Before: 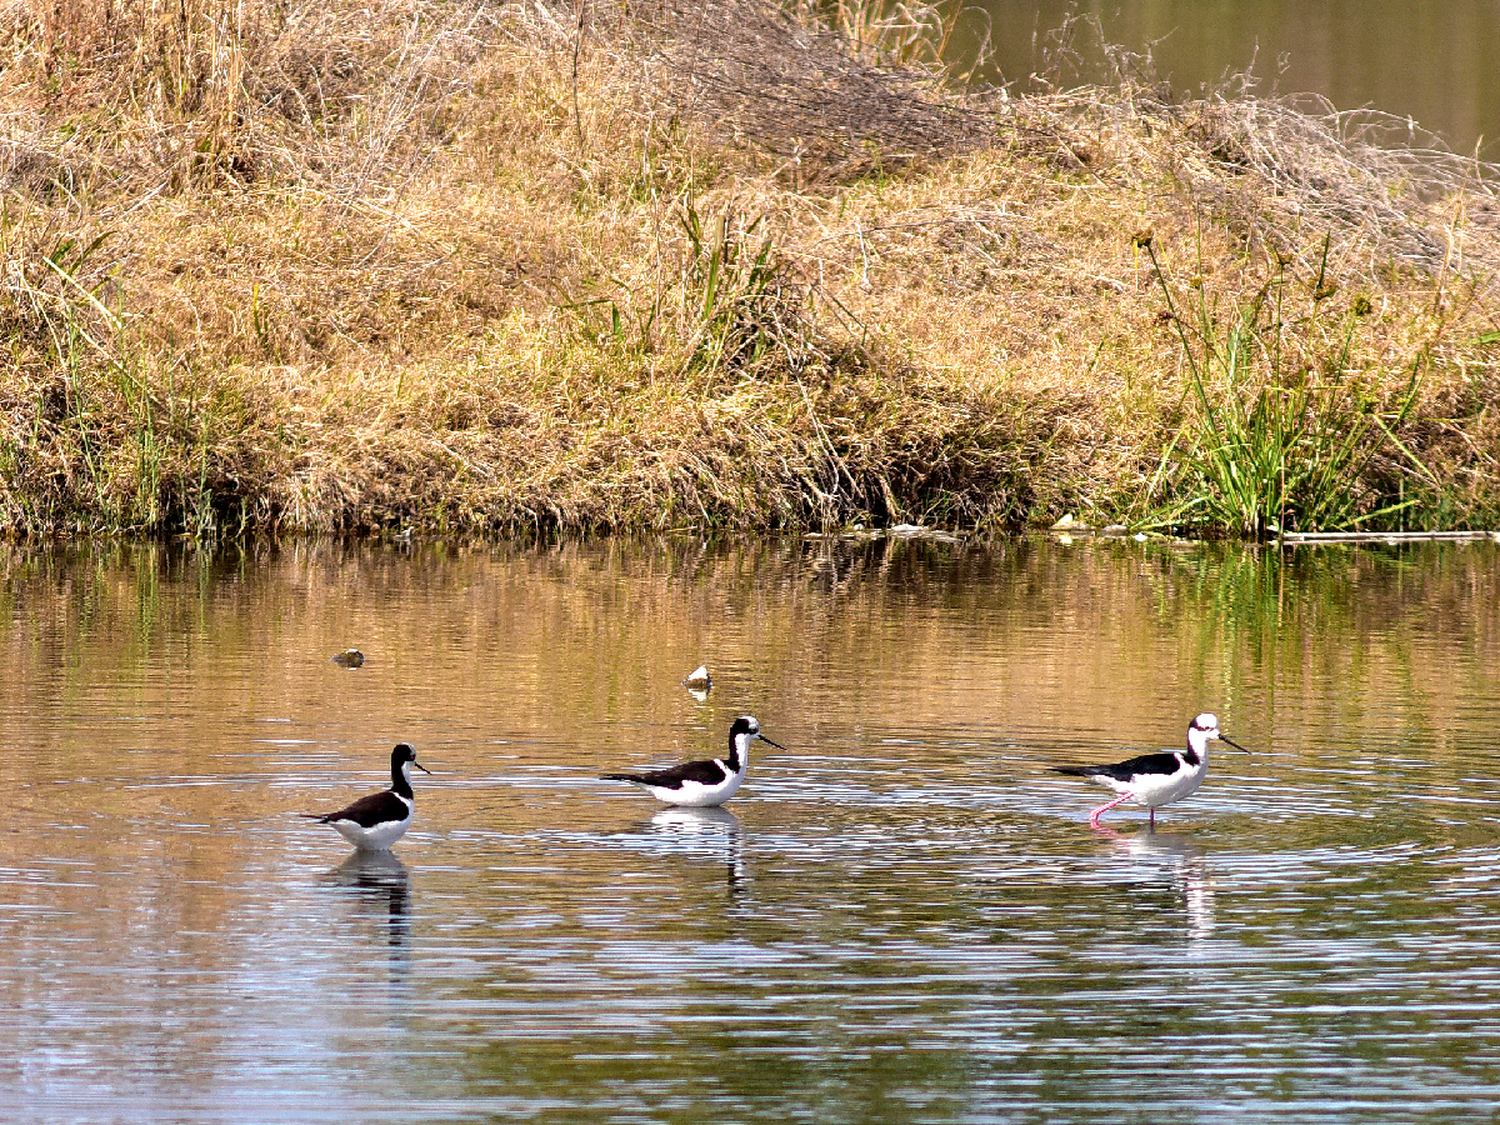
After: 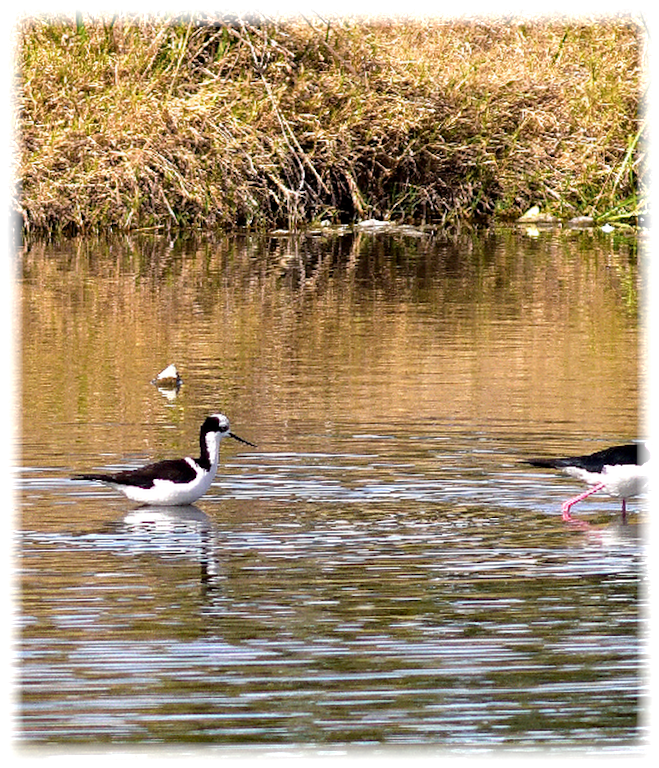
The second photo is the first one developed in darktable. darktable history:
crop: left 35.432%, top 26.233%, right 20.145%, bottom 3.432%
rotate and perspective: rotation -1°, crop left 0.011, crop right 0.989, crop top 0.025, crop bottom 0.975
vibrance: vibrance 20%
vignetting: fall-off start 93%, fall-off radius 5%, brightness 1, saturation -0.49, automatic ratio true, width/height ratio 1.332, shape 0.04, unbound false
